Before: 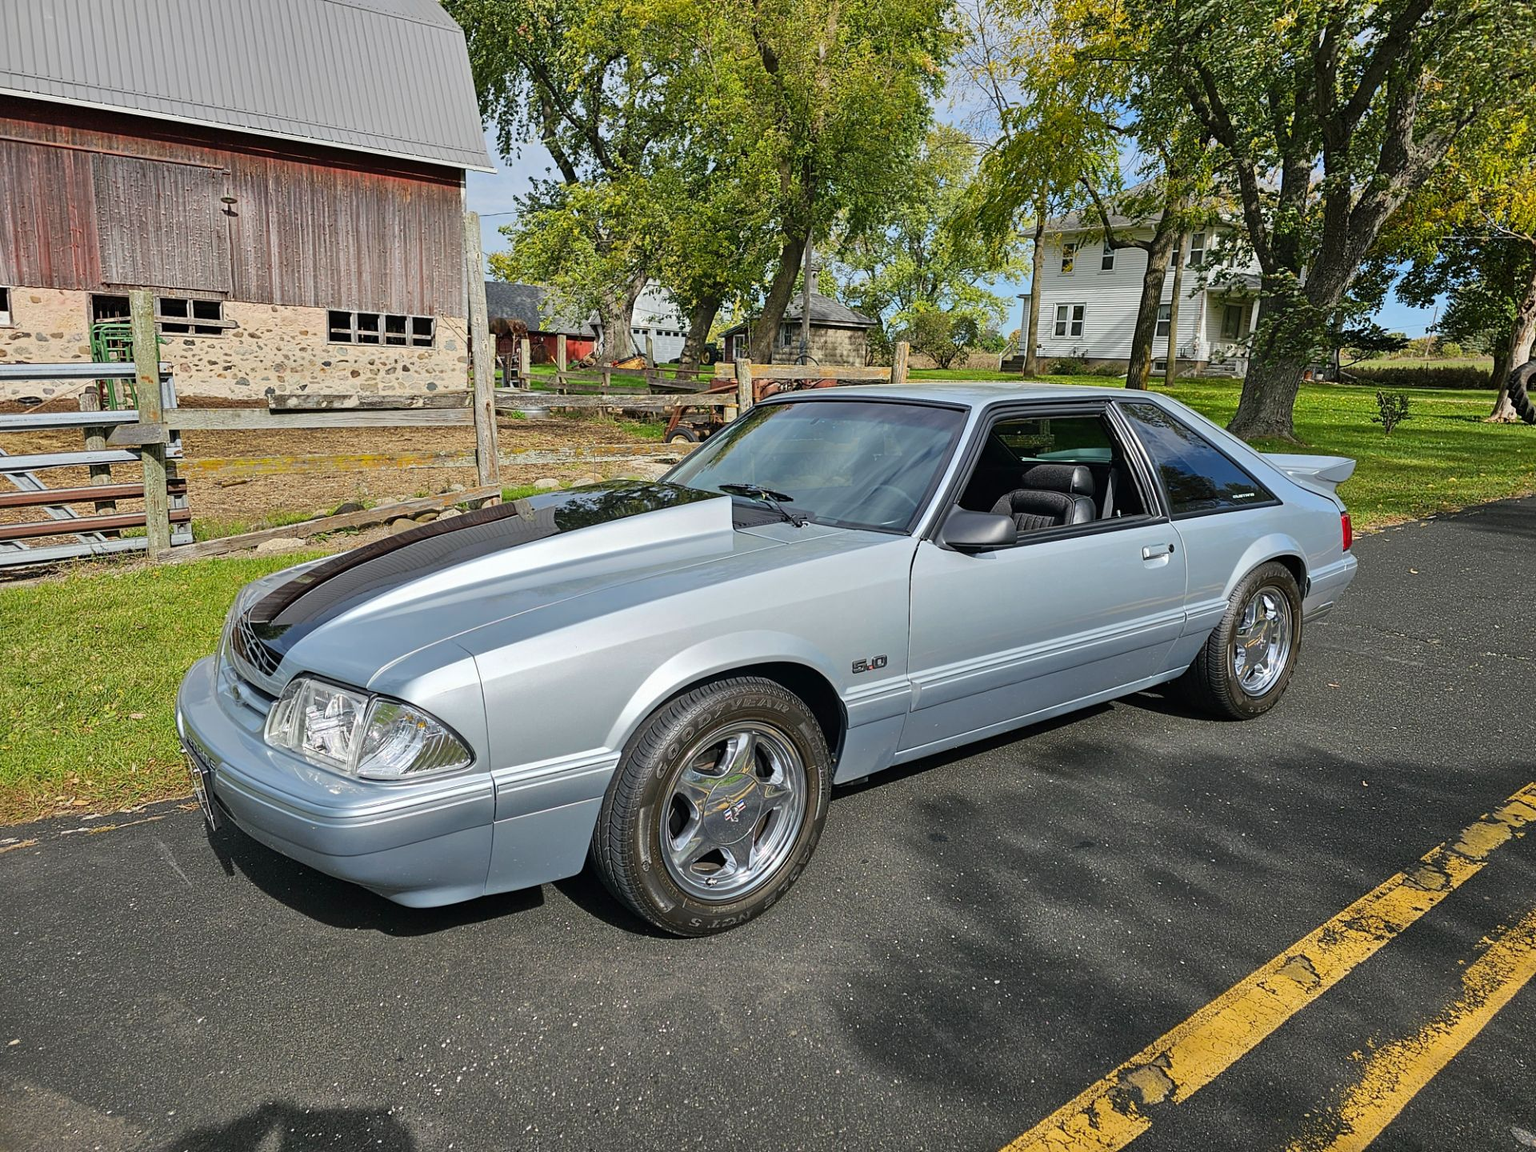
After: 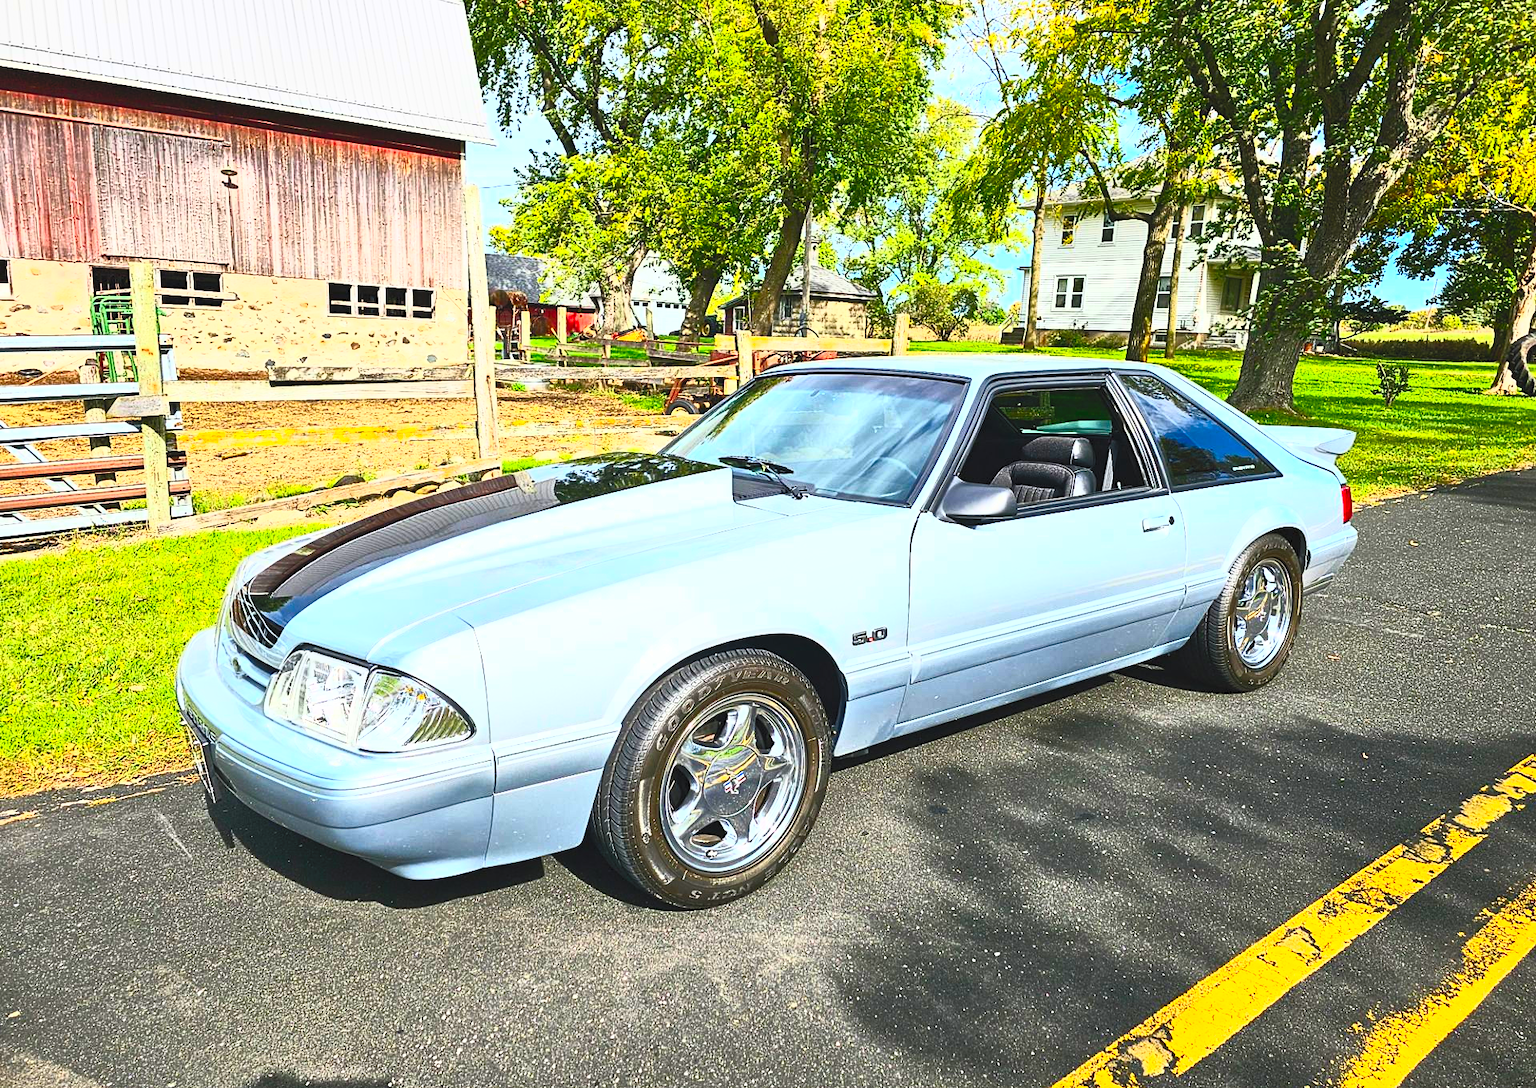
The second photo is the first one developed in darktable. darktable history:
contrast brightness saturation: contrast 1, brightness 1, saturation 1
crop and rotate: top 2.479%, bottom 3.018%
